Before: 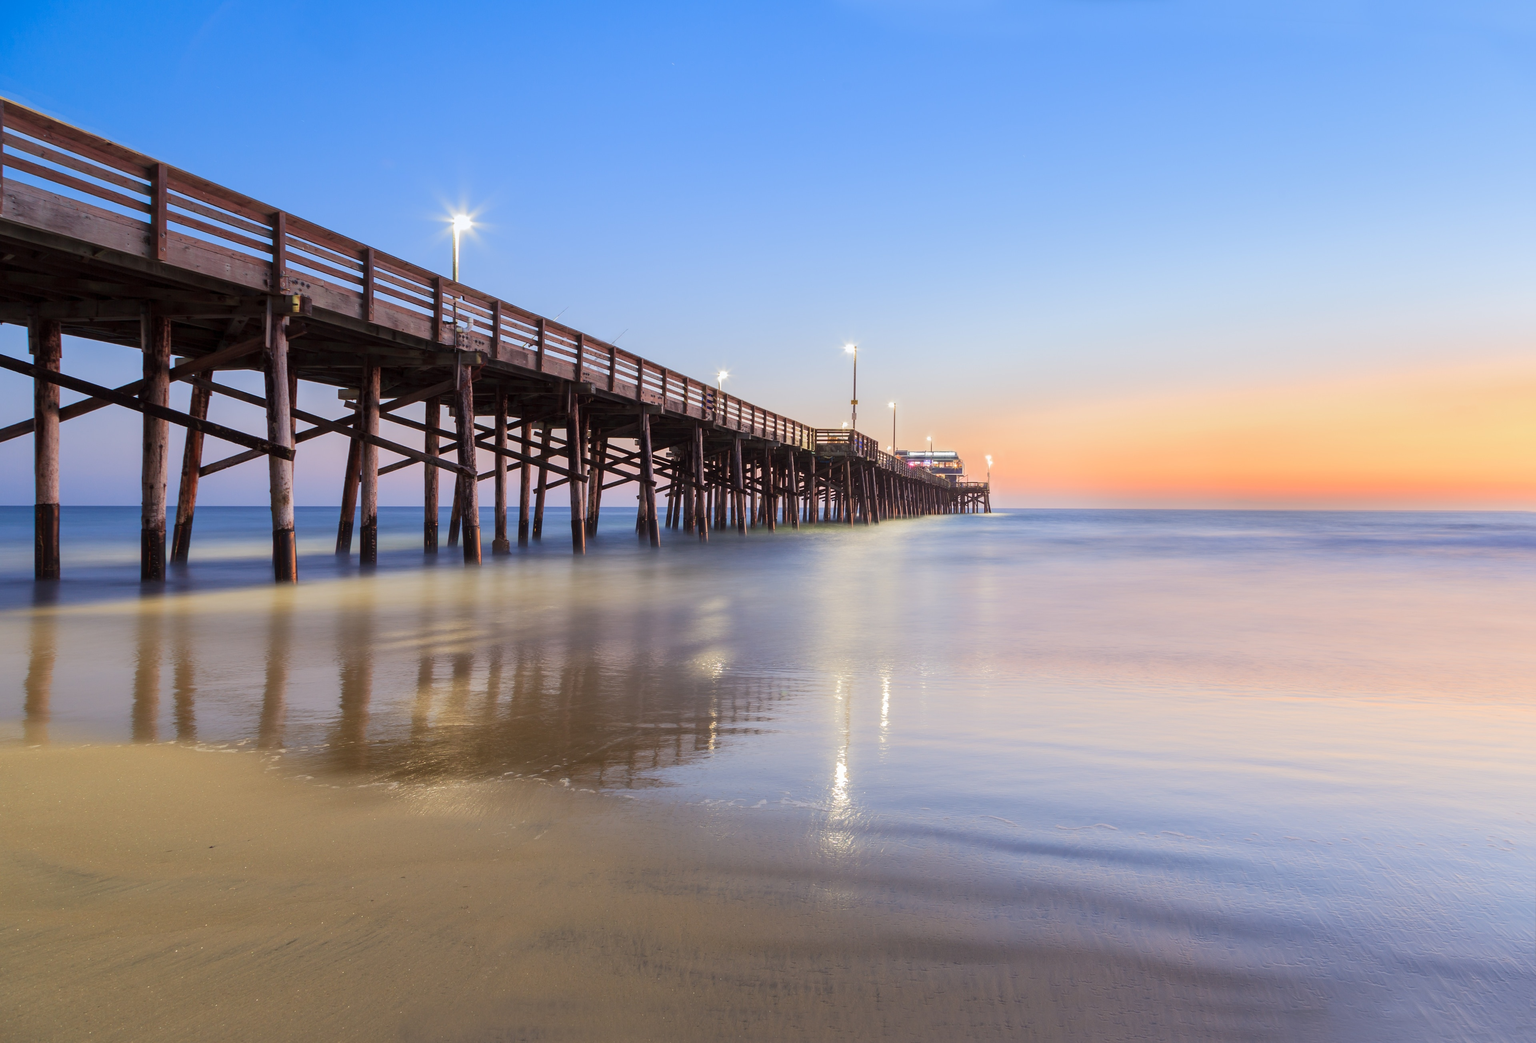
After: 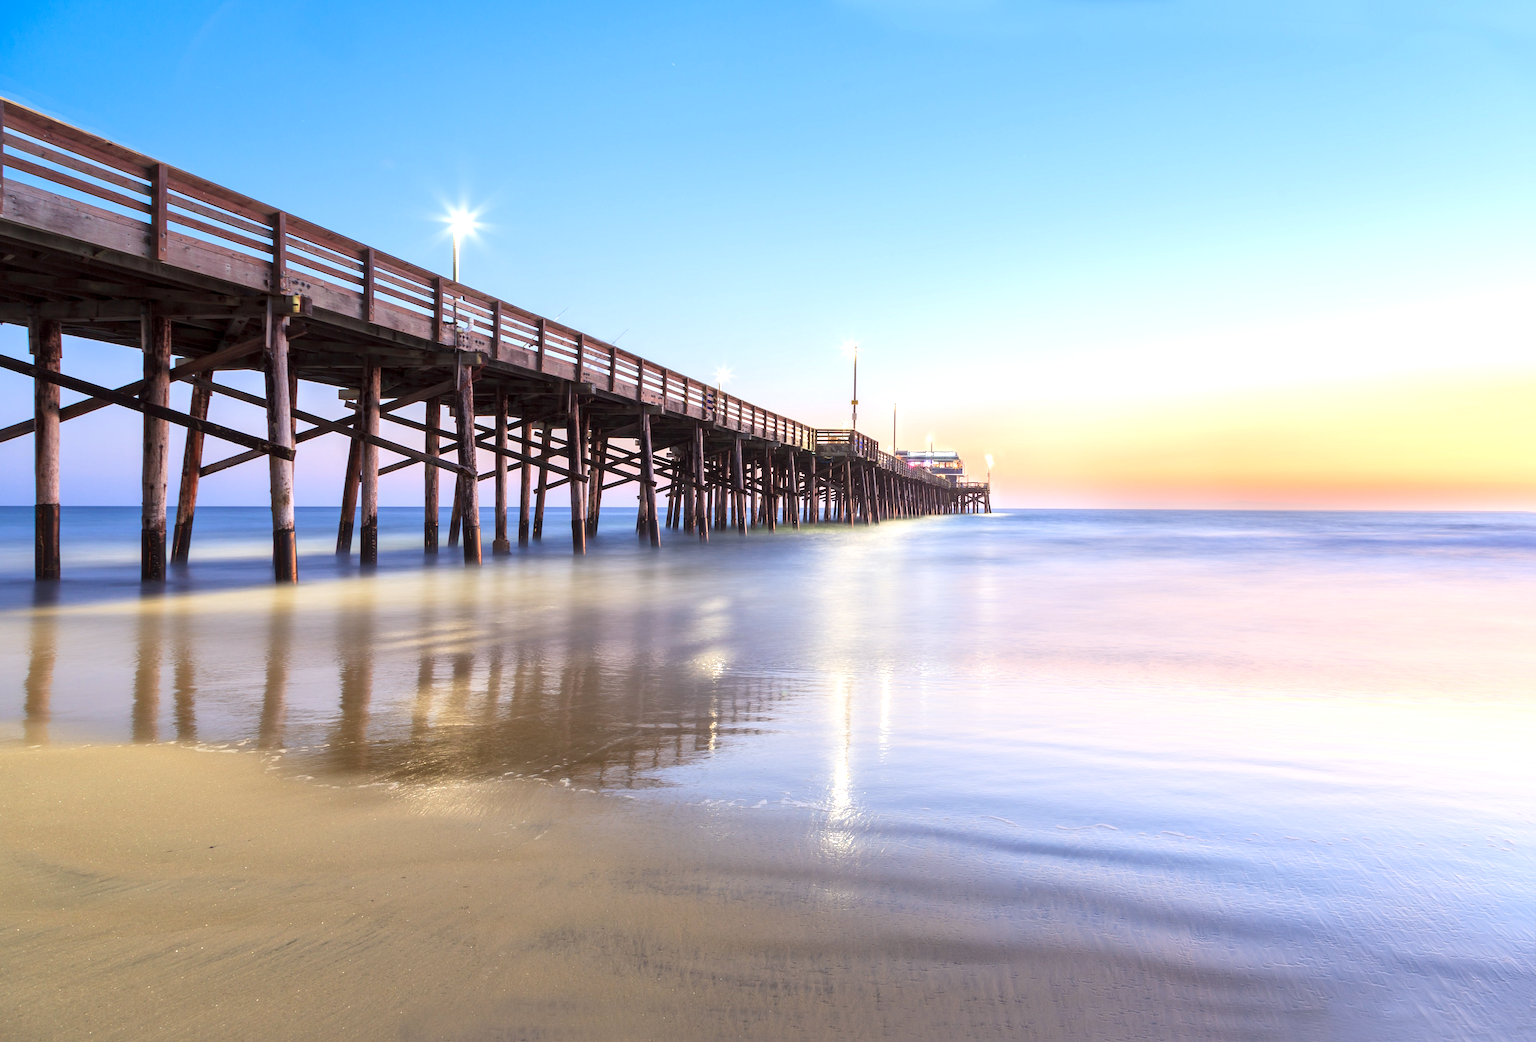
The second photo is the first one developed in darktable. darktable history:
exposure: black level correction 0, exposure 0.7 EV, compensate exposure bias true, compensate highlight preservation false
white balance: red 0.98, blue 1.034
local contrast: mode bilateral grid, contrast 20, coarseness 50, detail 120%, midtone range 0.2
